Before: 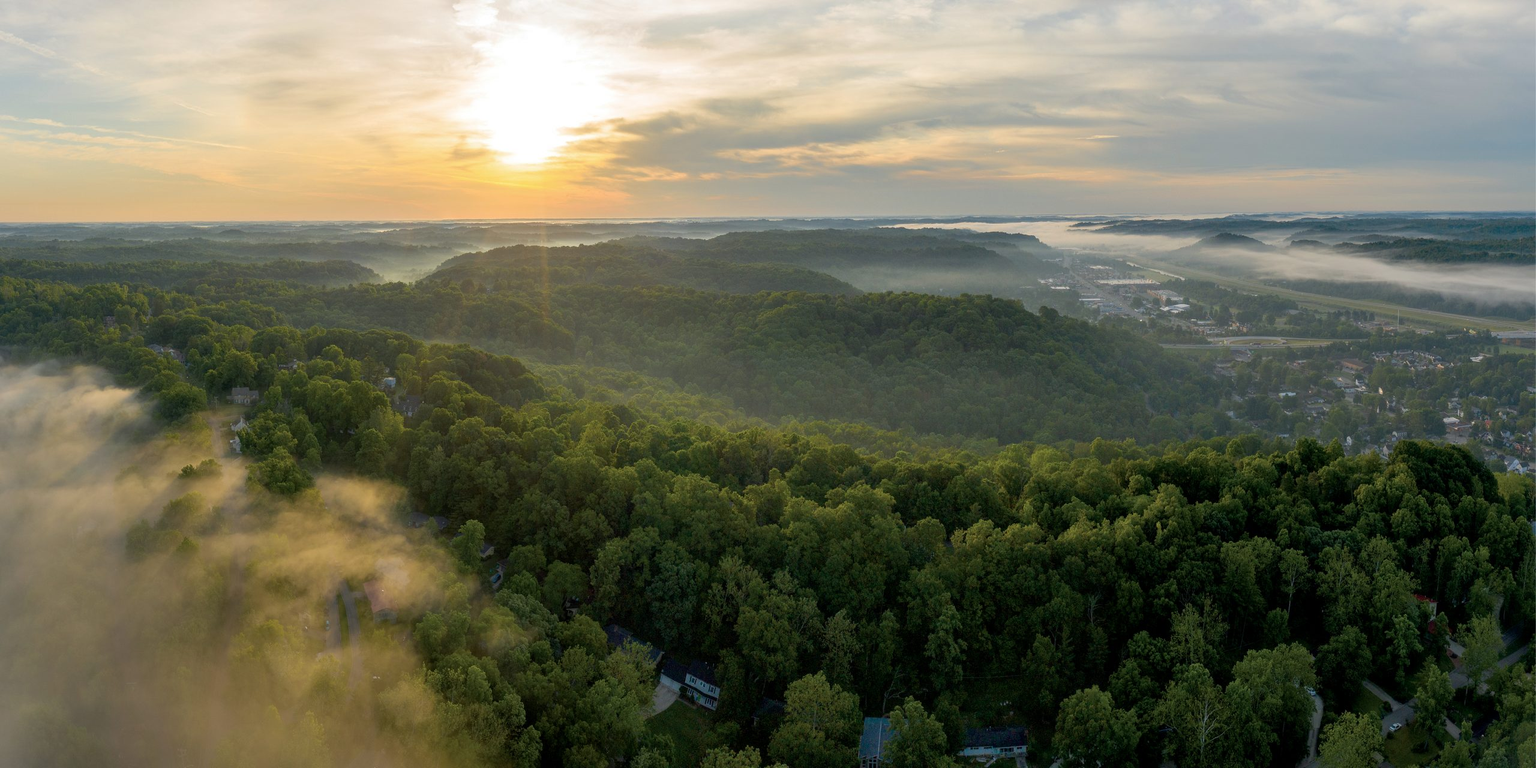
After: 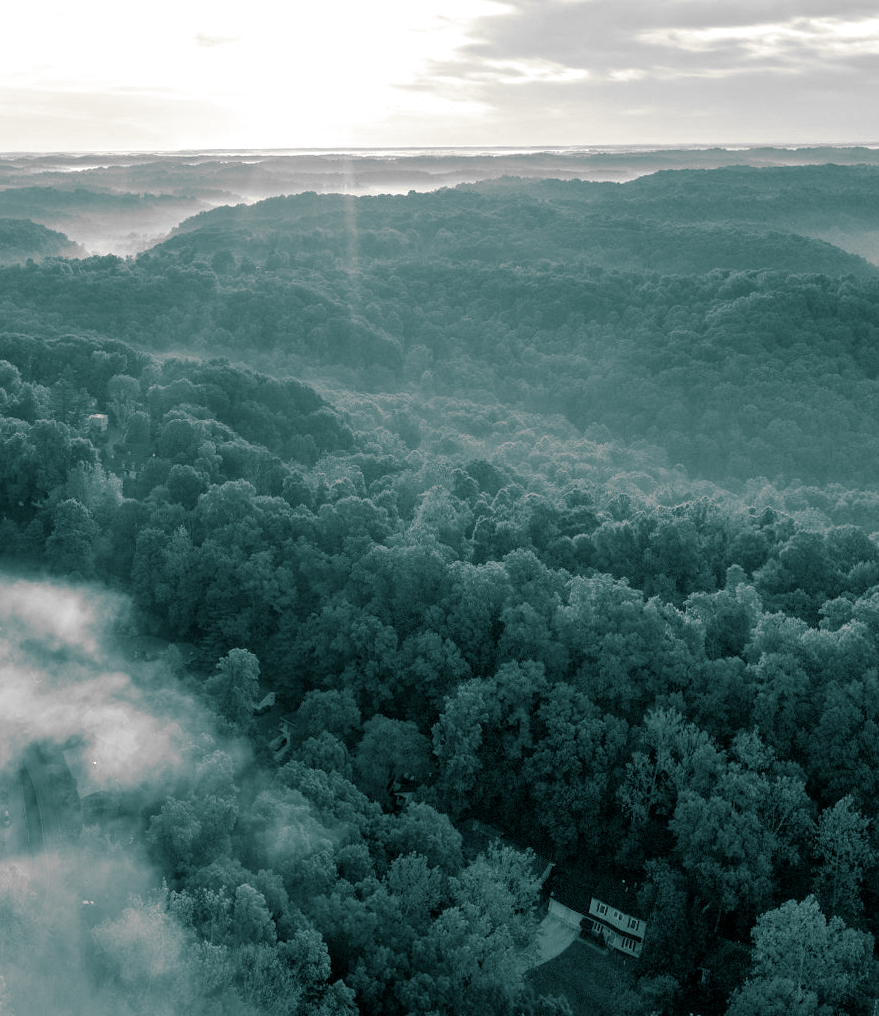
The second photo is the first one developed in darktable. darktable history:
exposure: exposure 0.367 EV, compensate highlight preservation false
rotate and perspective: lens shift (vertical) 0.048, lens shift (horizontal) -0.024, automatic cropping off
split-toning: shadows › hue 186.43°, highlights › hue 49.29°, compress 30.29%
crop and rotate: left 21.77%, top 18.528%, right 44.676%, bottom 2.997%
monochrome: on, module defaults
white balance: red 1.467, blue 0.684
color correction: highlights a* 2.75, highlights b* 5, shadows a* -2.04, shadows b* -4.84, saturation 0.8
